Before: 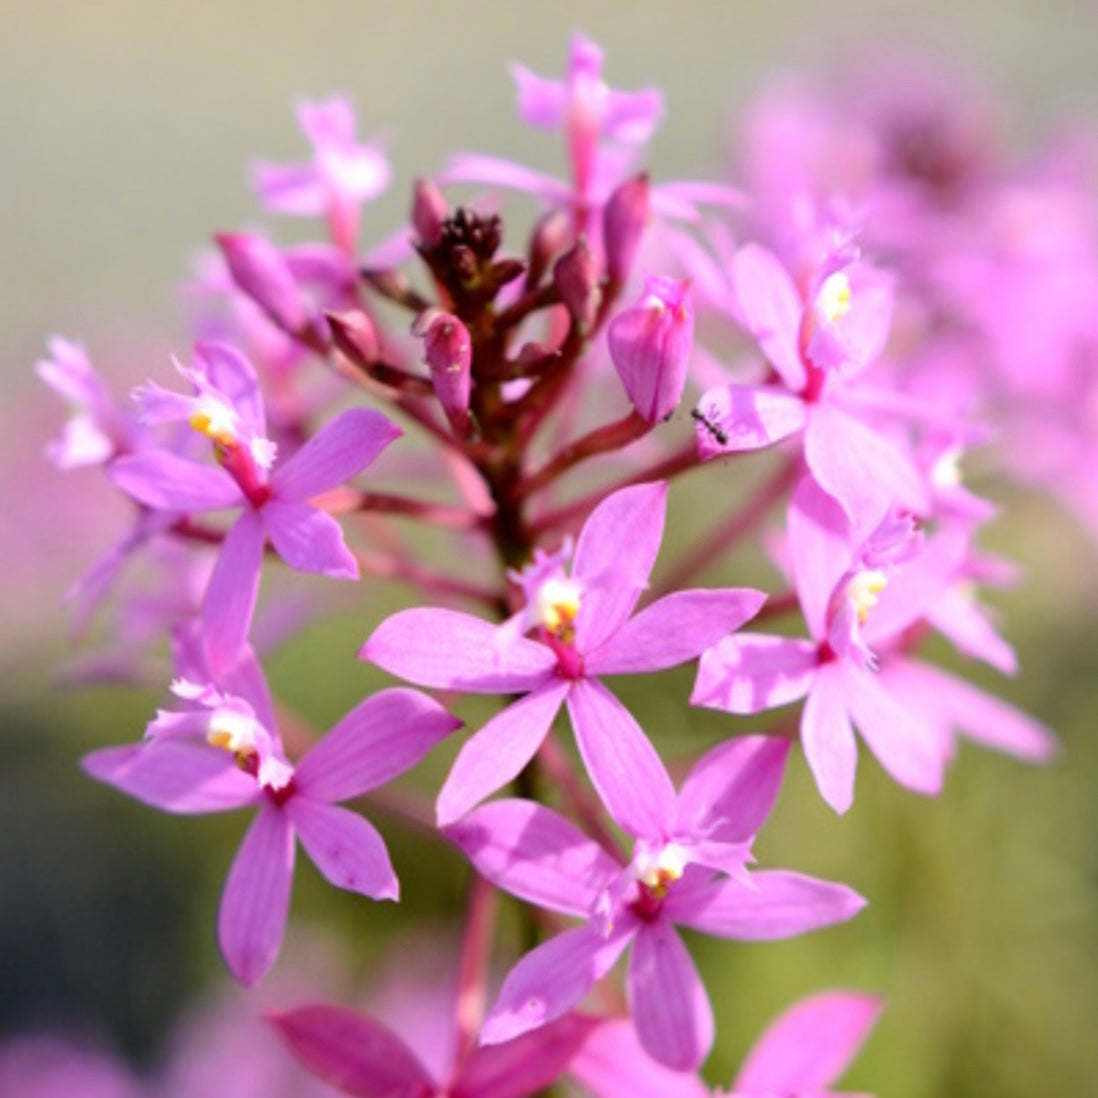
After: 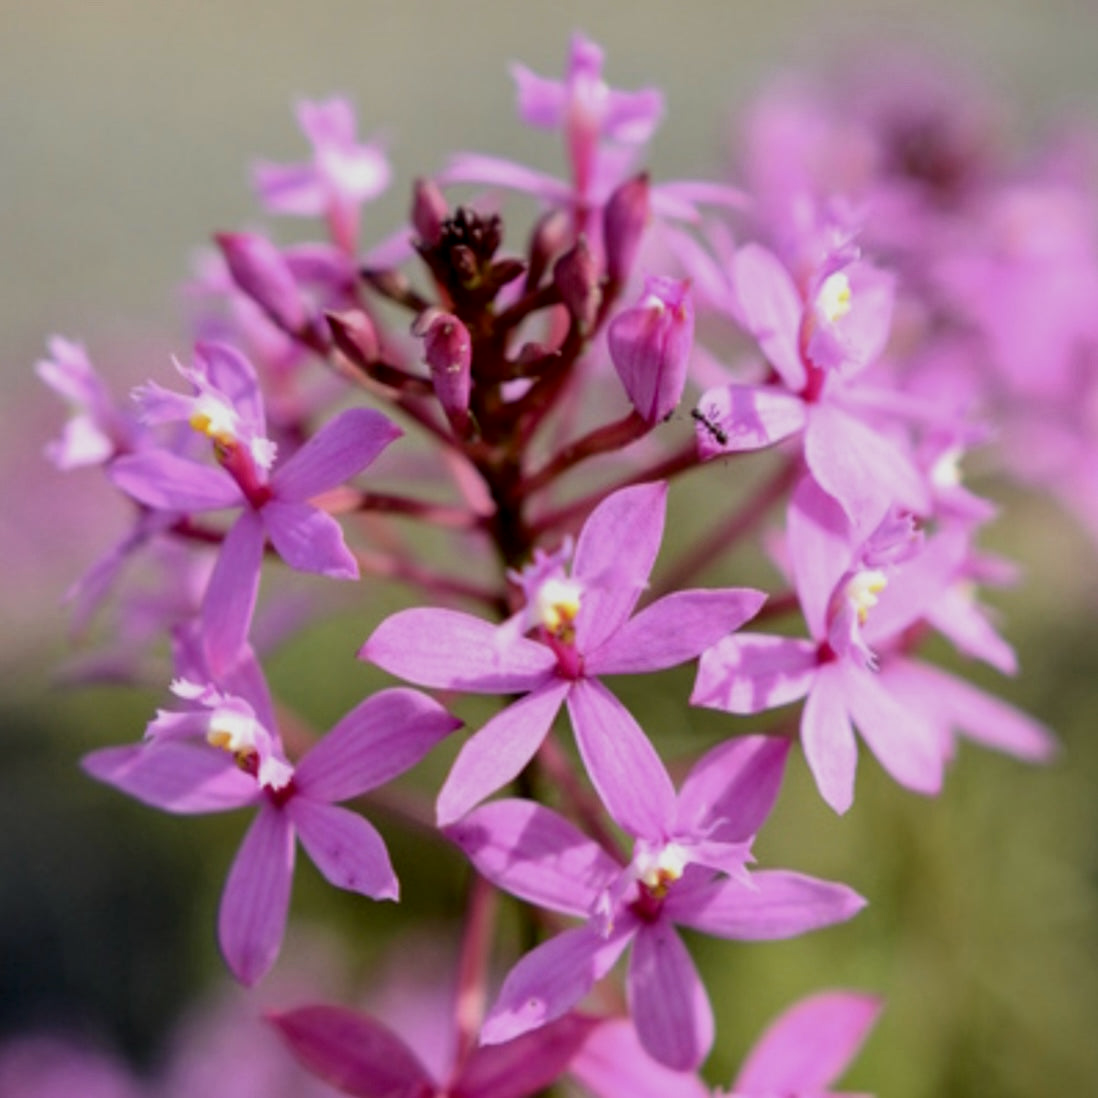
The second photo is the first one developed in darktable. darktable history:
exposure: exposure -0.582 EV, compensate highlight preservation false
contrast brightness saturation: saturation -0.04
local contrast: detail 130%
